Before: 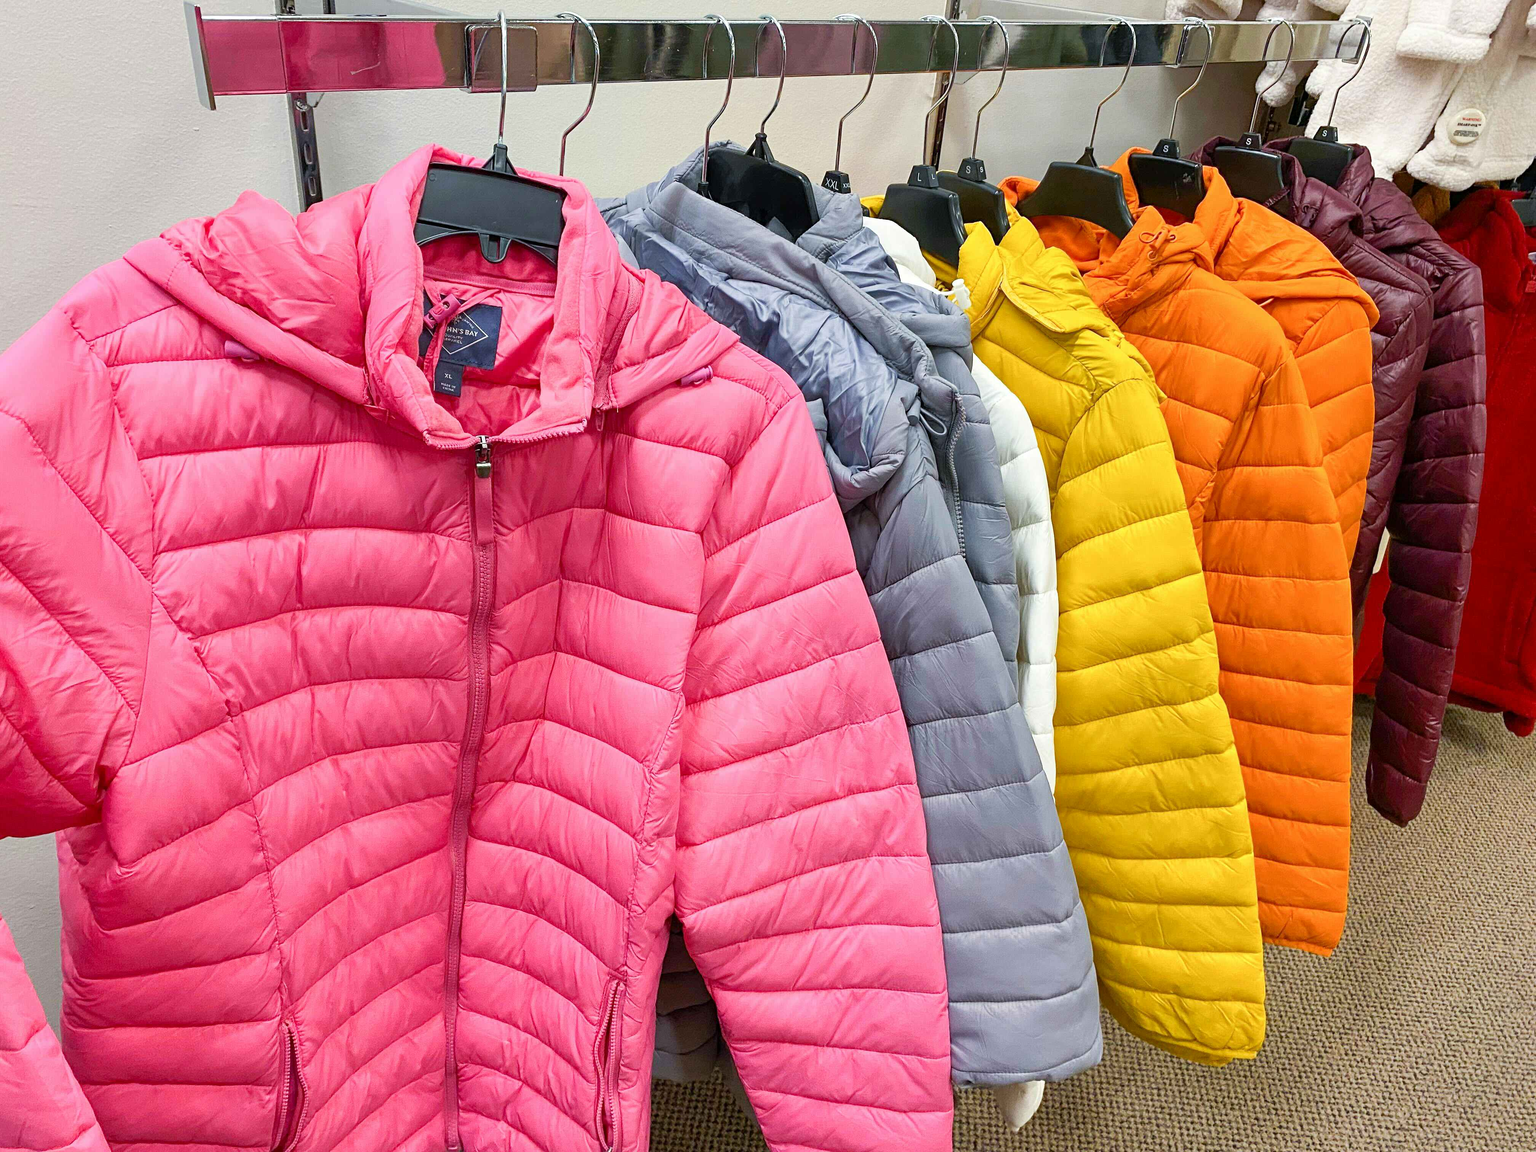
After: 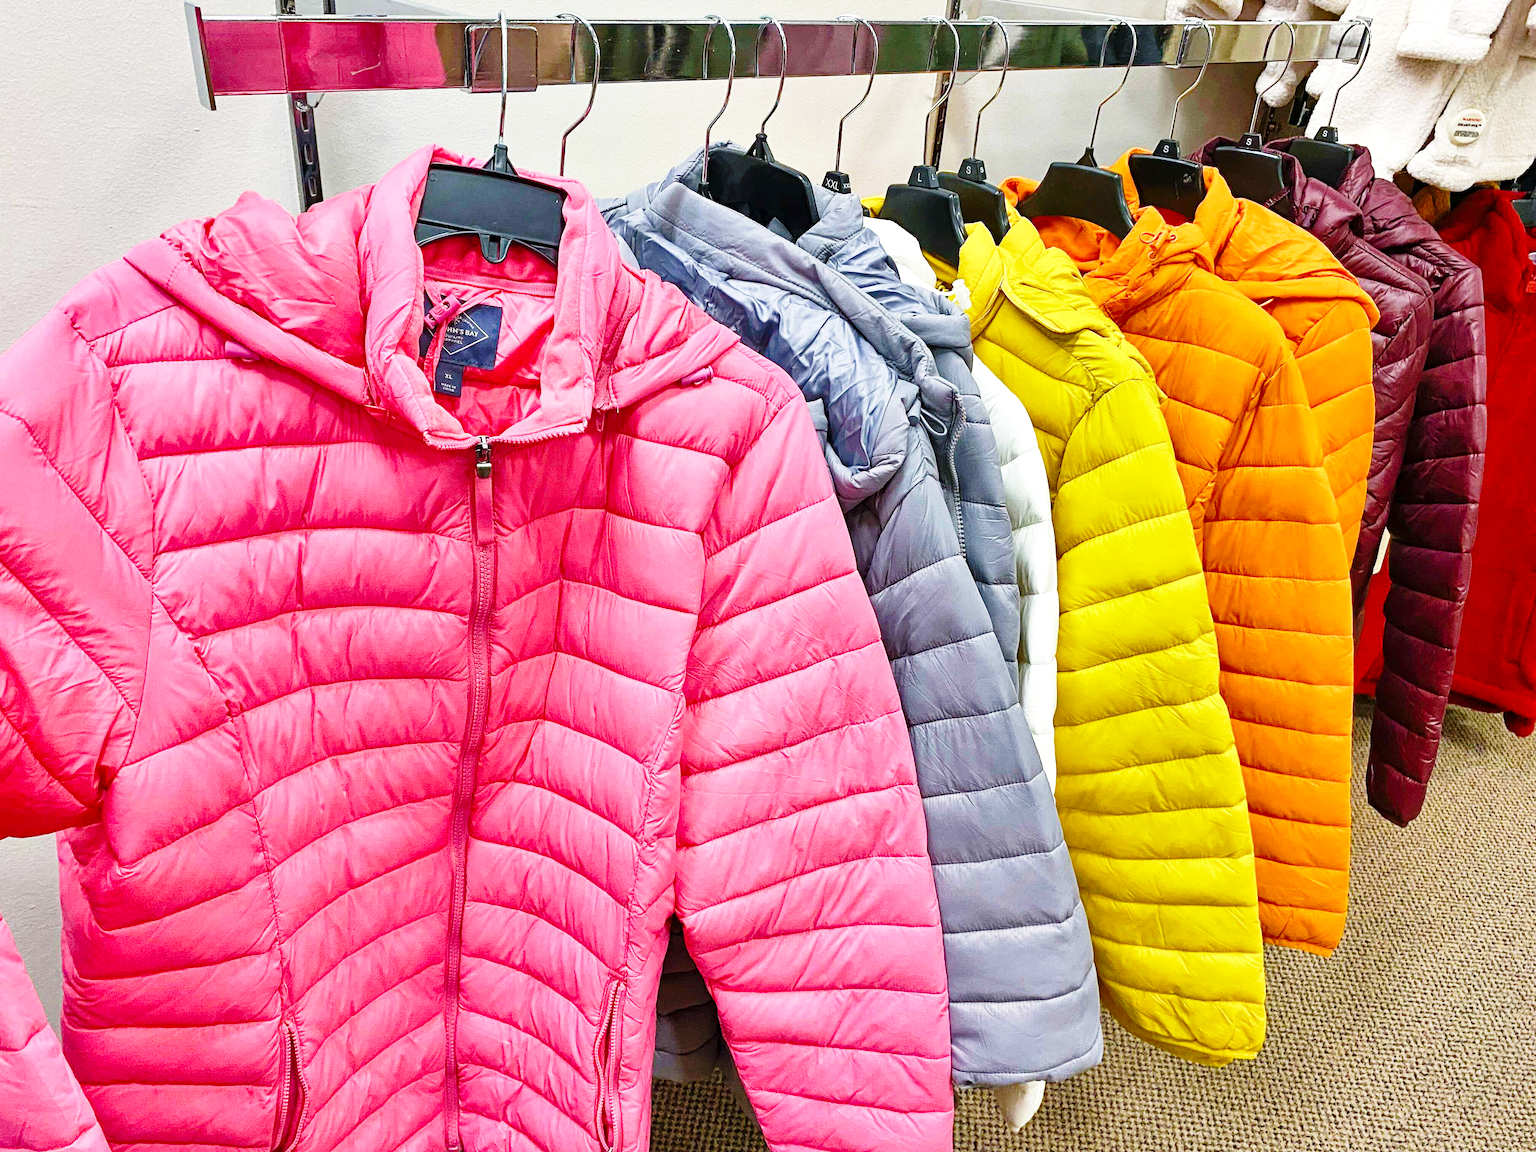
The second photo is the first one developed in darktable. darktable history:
base curve: curves: ch0 [(0, 0) (0.028, 0.03) (0.121, 0.232) (0.46, 0.748) (0.859, 0.968) (1, 1)], exposure shift 0.584, preserve colors none
shadows and highlights: shadows 12.21, white point adjustment 1.24, soften with gaussian
color zones: curves: ch1 [(0.309, 0.524) (0.41, 0.329) (0.508, 0.509)]; ch2 [(0.25, 0.457) (0.75, 0.5)], mix -121.67%
haze removal: adaptive false
